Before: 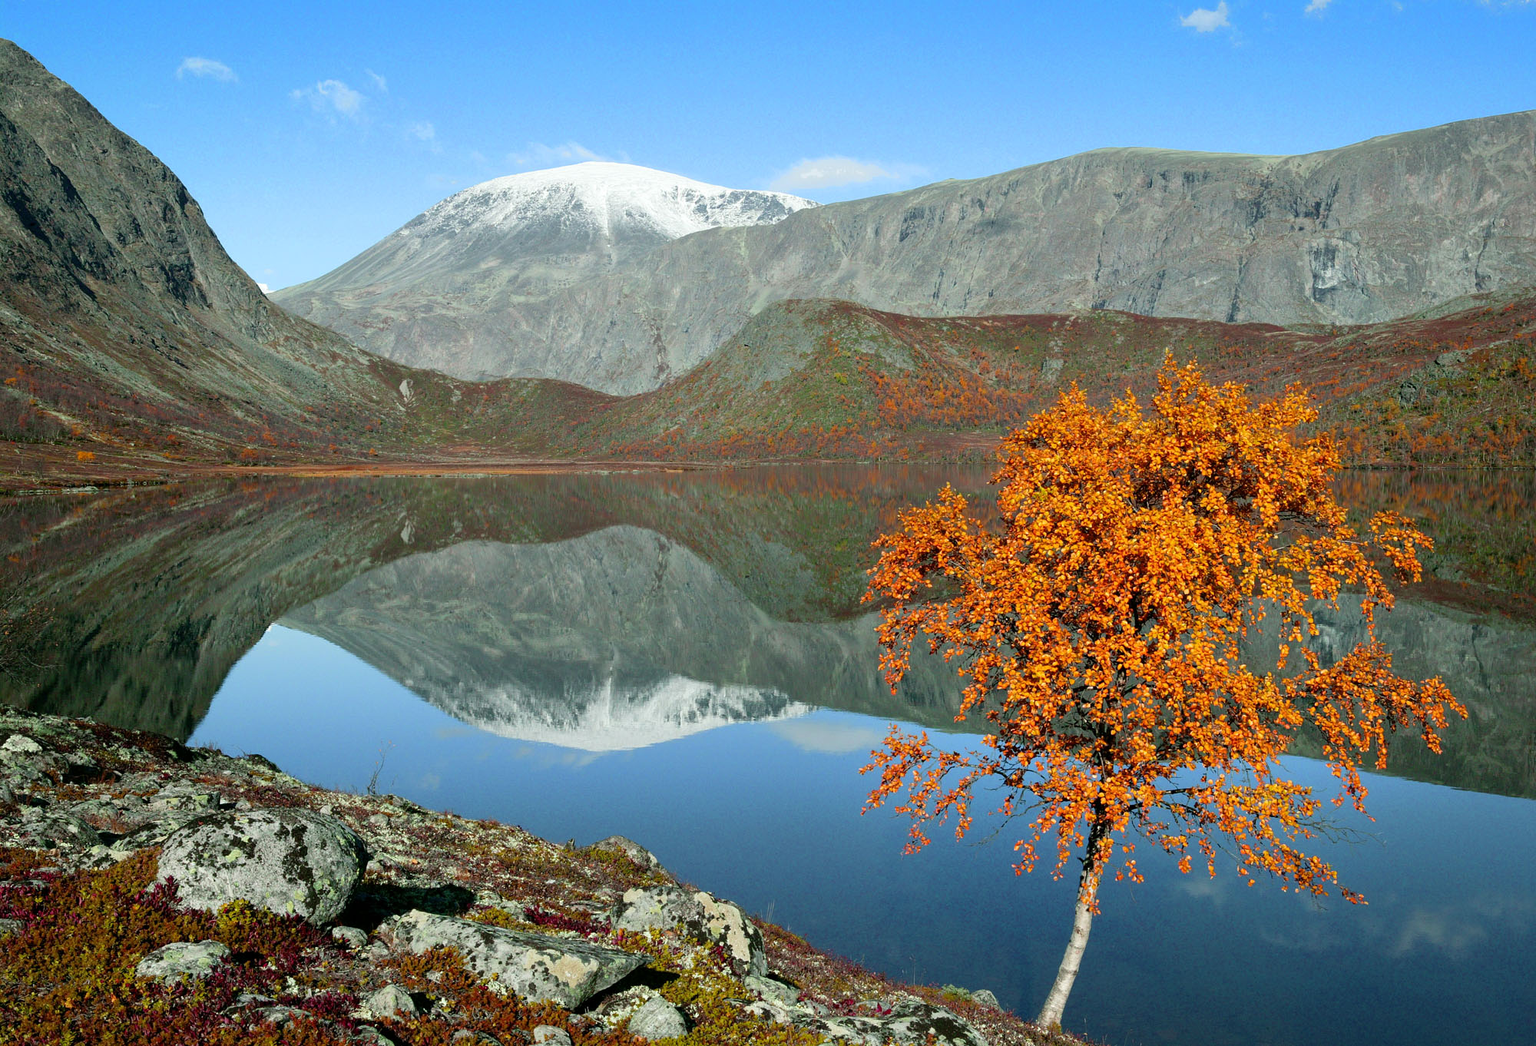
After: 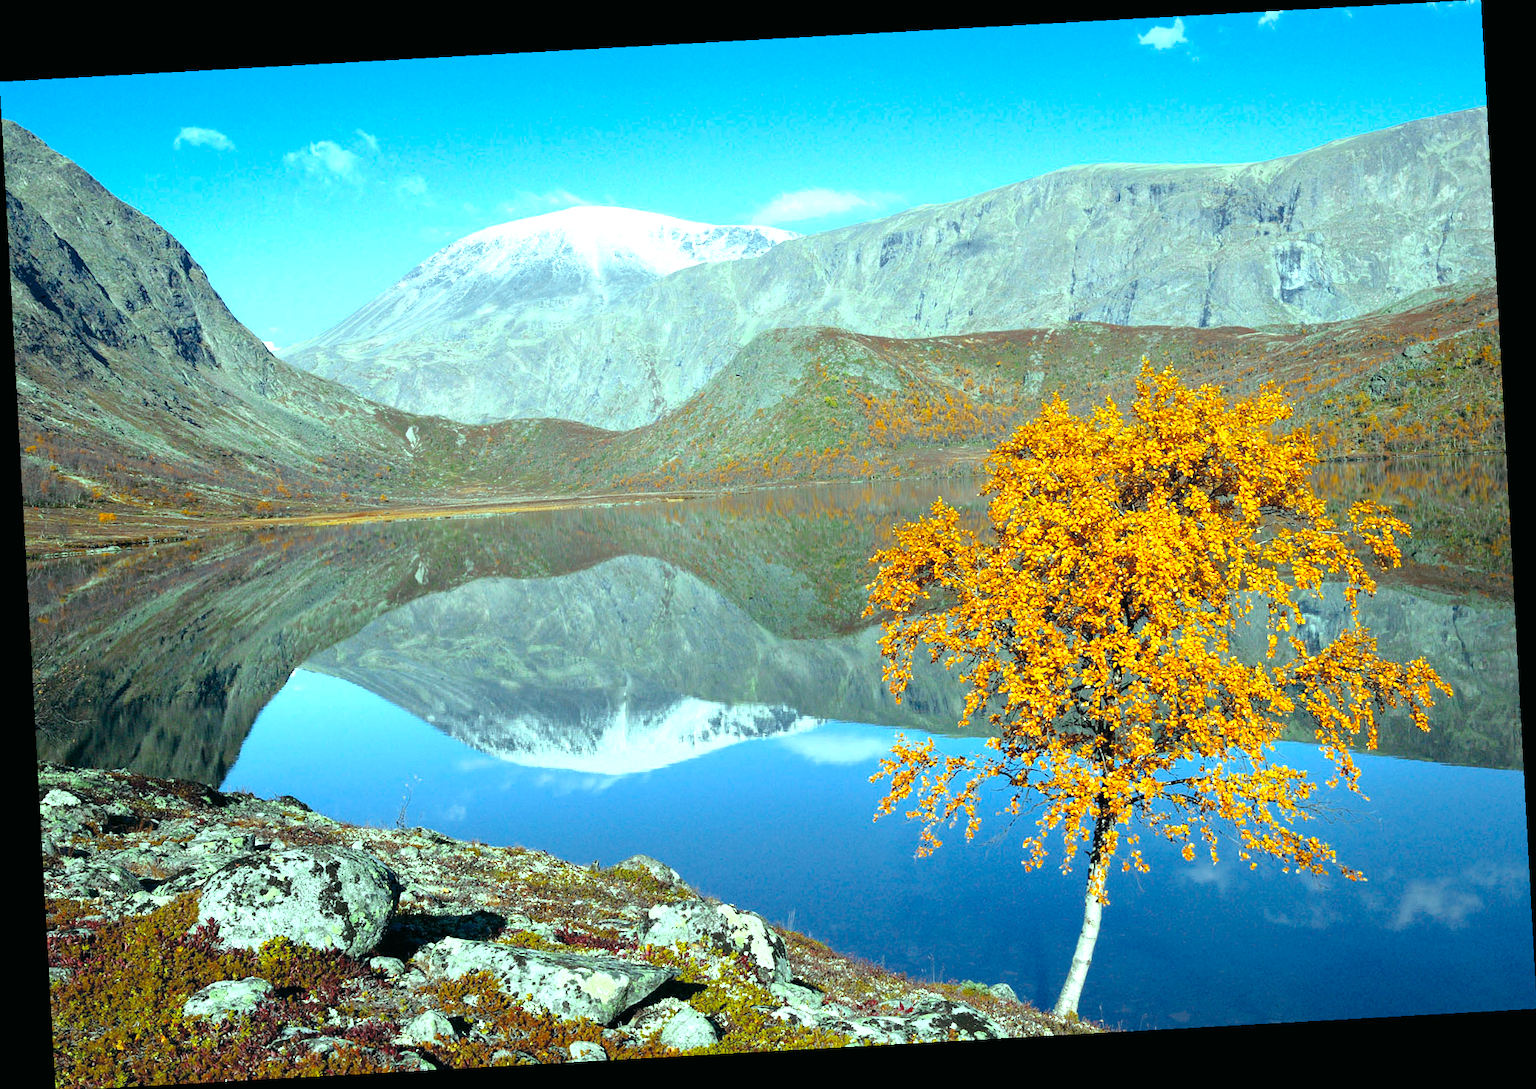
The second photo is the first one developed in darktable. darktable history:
color balance: mode lift, gamma, gain (sRGB), lift [0.997, 0.979, 1.021, 1.011], gamma [1, 1.084, 0.916, 0.998], gain [1, 0.87, 1.13, 1.101], contrast 4.55%, contrast fulcrum 38.24%, output saturation 104.09%
white balance: emerald 1
exposure: black level correction 0, exposure 0.7 EV, compensate exposure bias true, compensate highlight preservation false
rotate and perspective: rotation -3.18°, automatic cropping off
